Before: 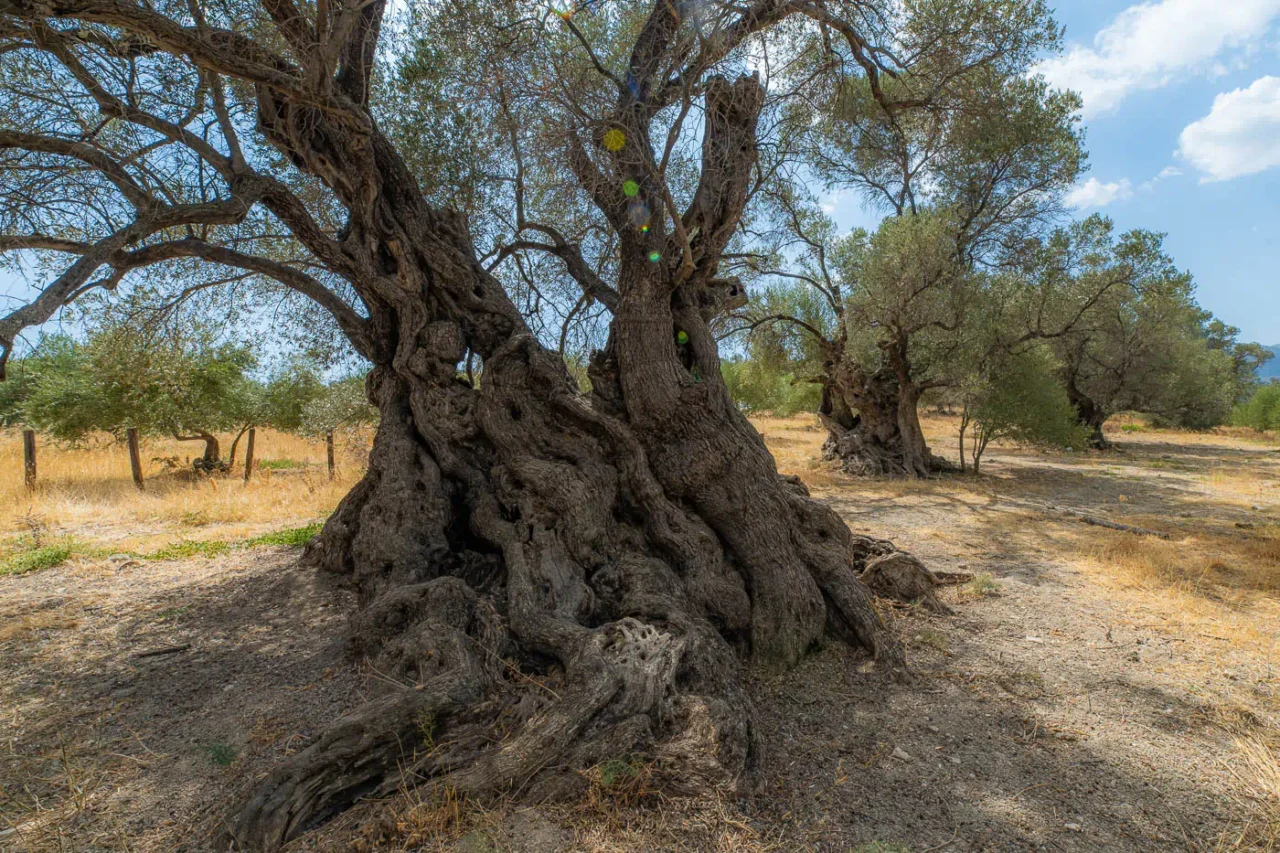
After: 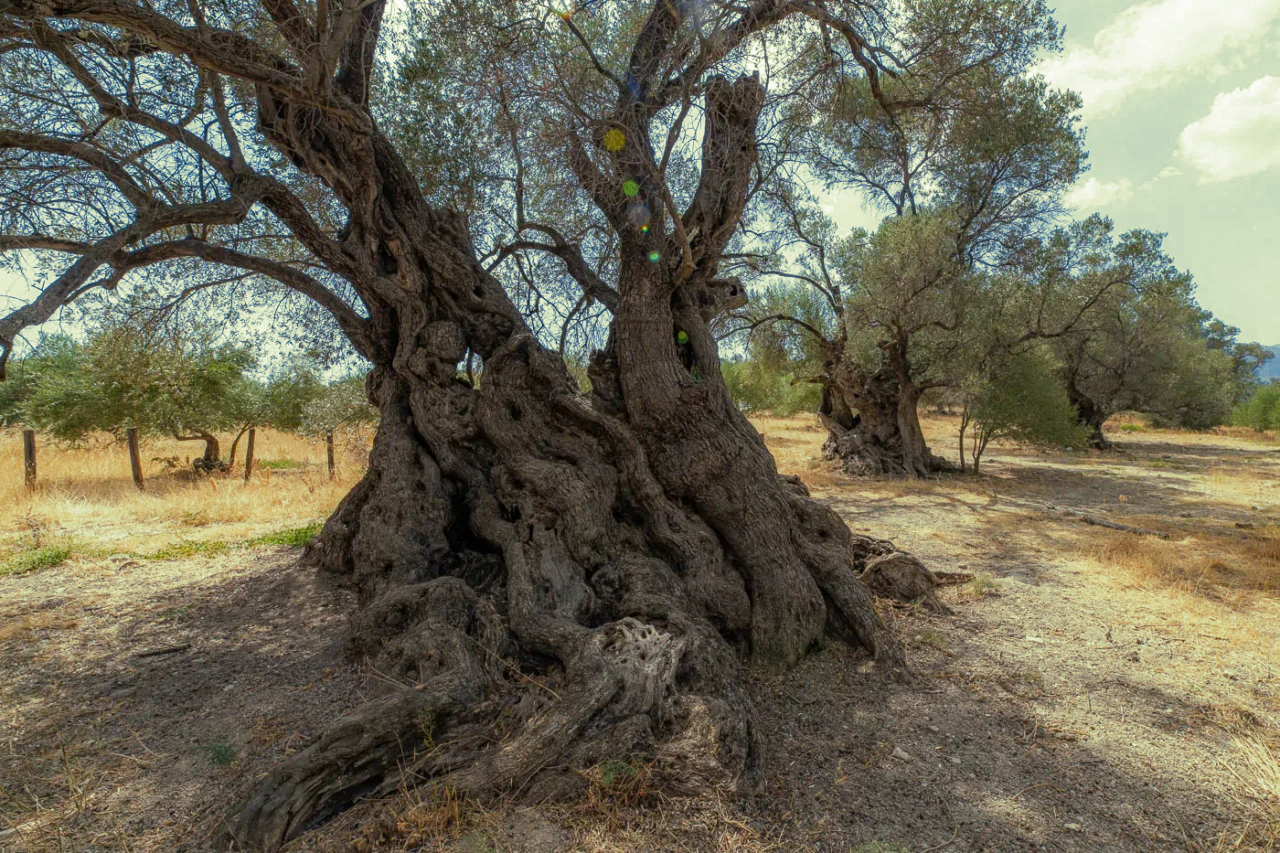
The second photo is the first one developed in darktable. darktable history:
split-toning: shadows › hue 290.82°, shadows › saturation 0.34, highlights › saturation 0.38, balance 0, compress 50%
exposure: exposure -0.021 EV, compensate highlight preservation false
